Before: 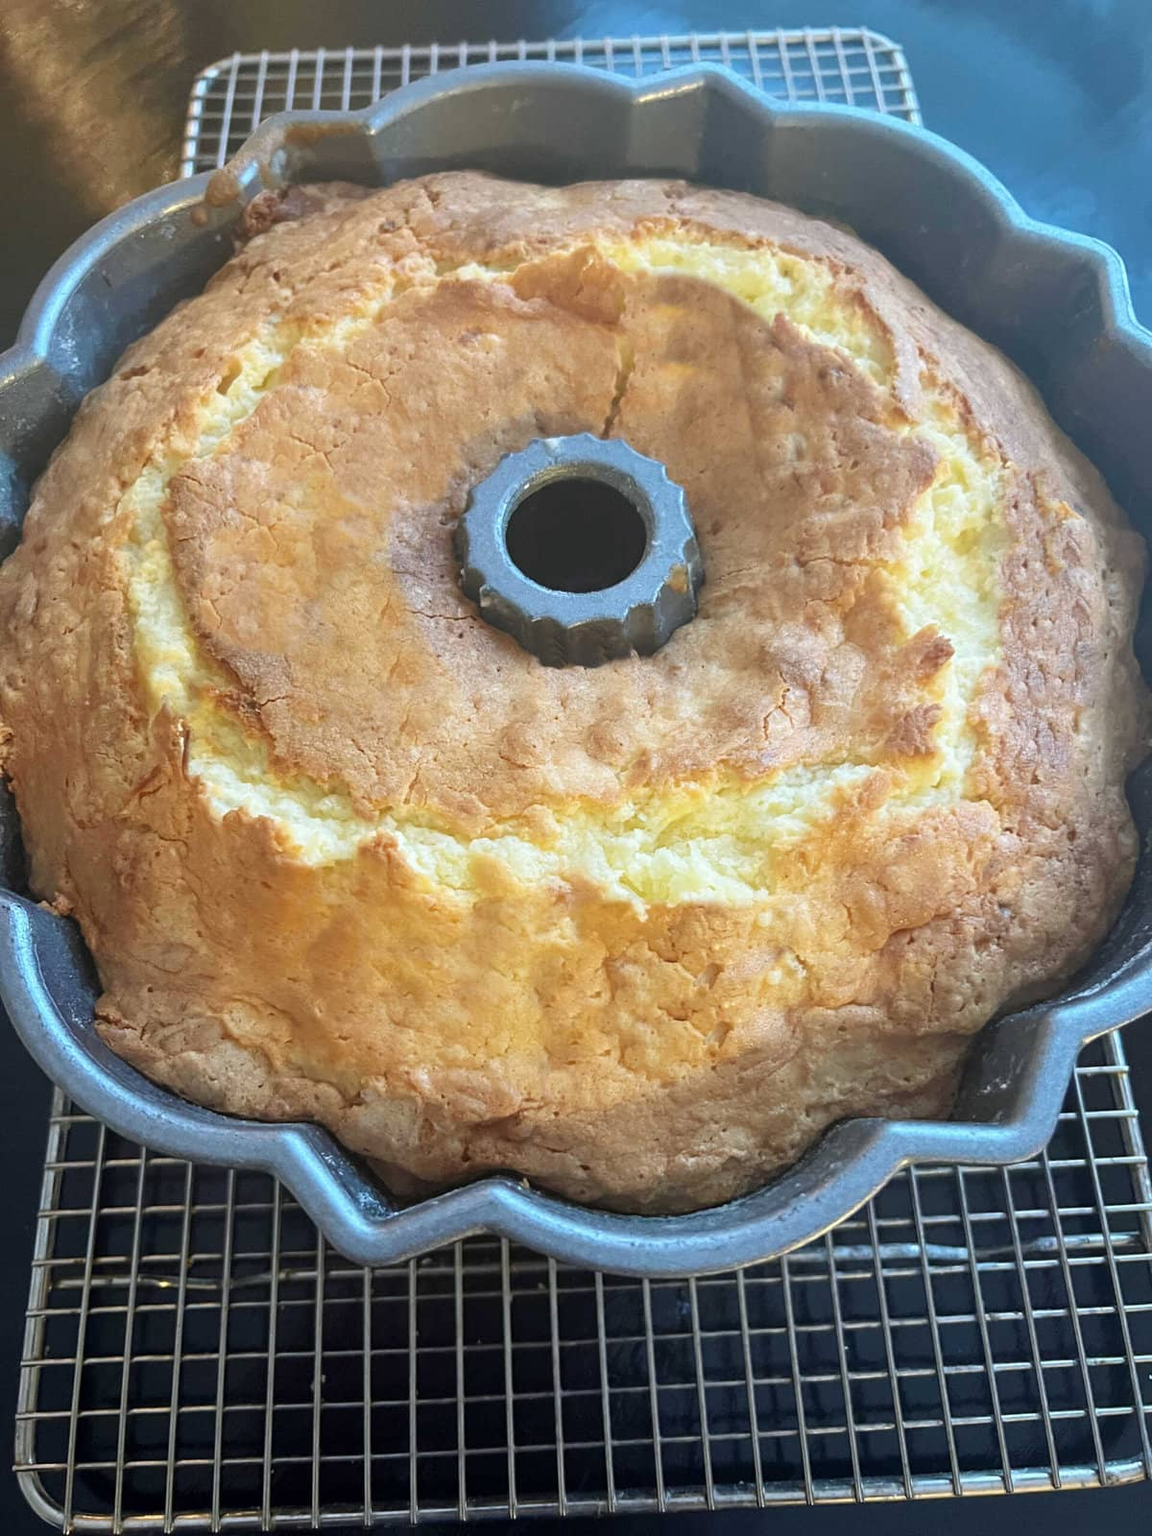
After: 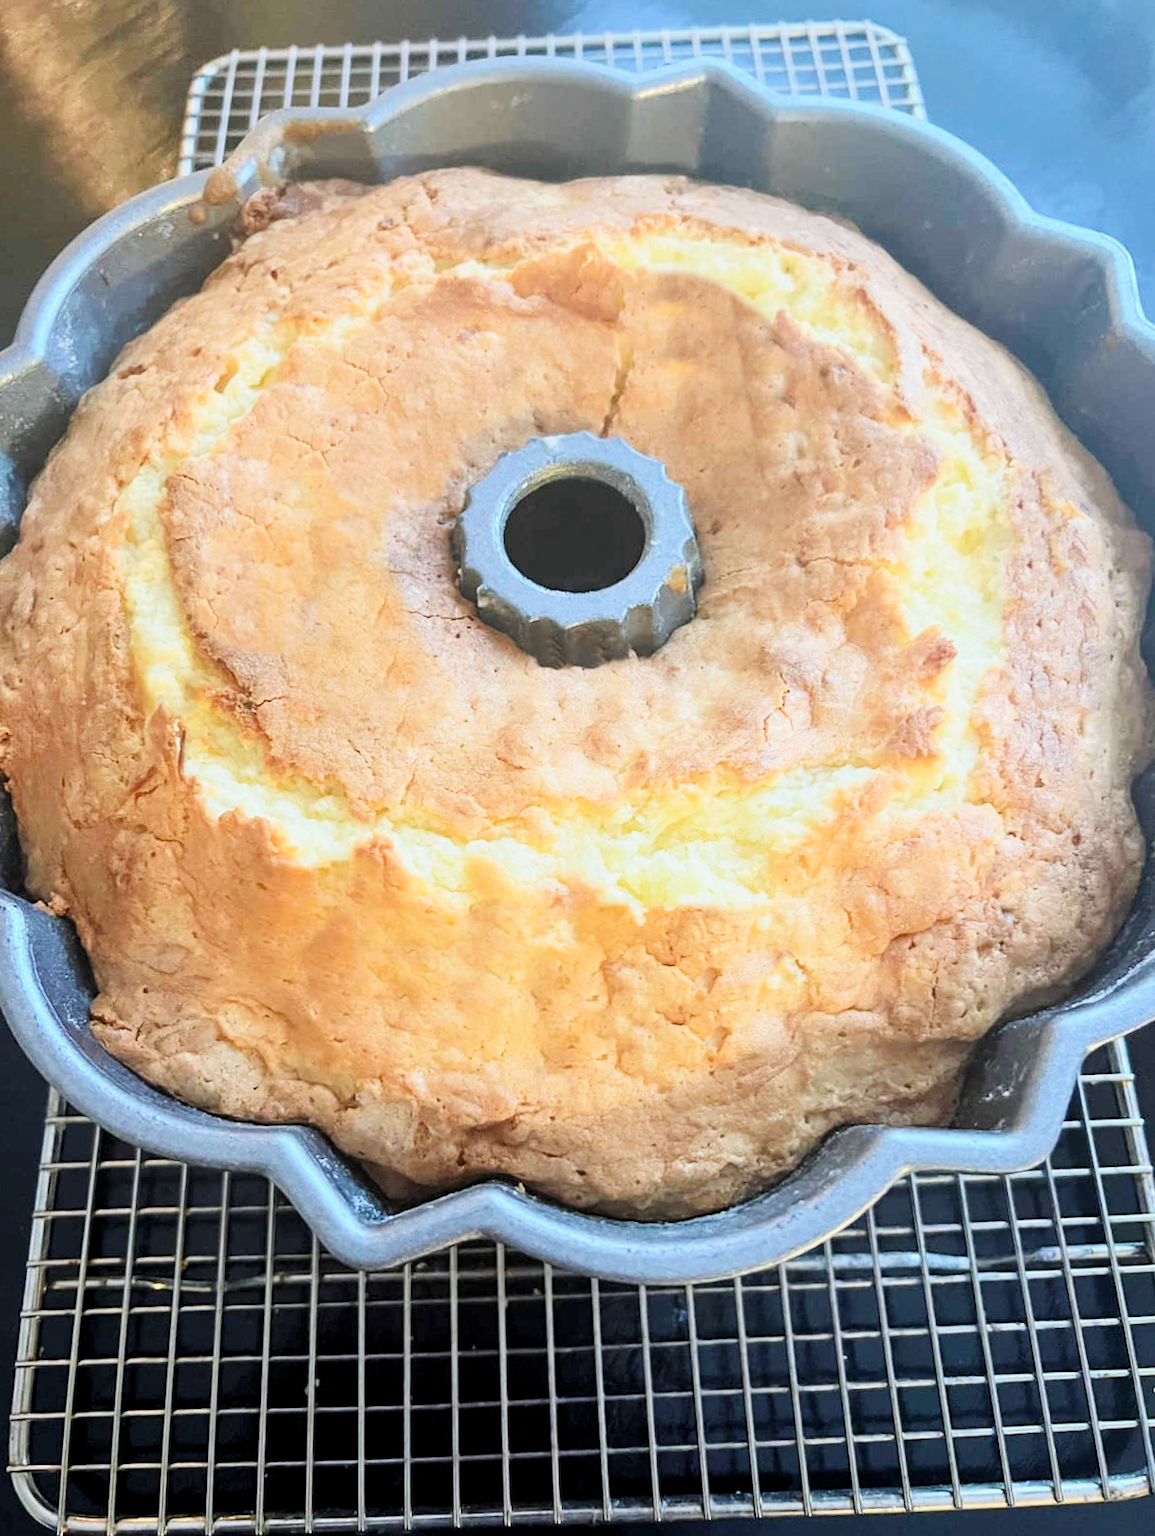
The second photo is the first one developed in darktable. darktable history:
levels: levels [0.026, 0.507, 0.987]
contrast brightness saturation: contrast 0.15, brightness -0.01, saturation 0.1
filmic rgb: black relative exposure -16 EV, white relative exposure 6.12 EV, hardness 5.22
exposure: black level correction 0, exposure 1.1 EV, compensate highlight preservation false
rotate and perspective: rotation 0.192°, lens shift (horizontal) -0.015, crop left 0.005, crop right 0.996, crop top 0.006, crop bottom 0.99
